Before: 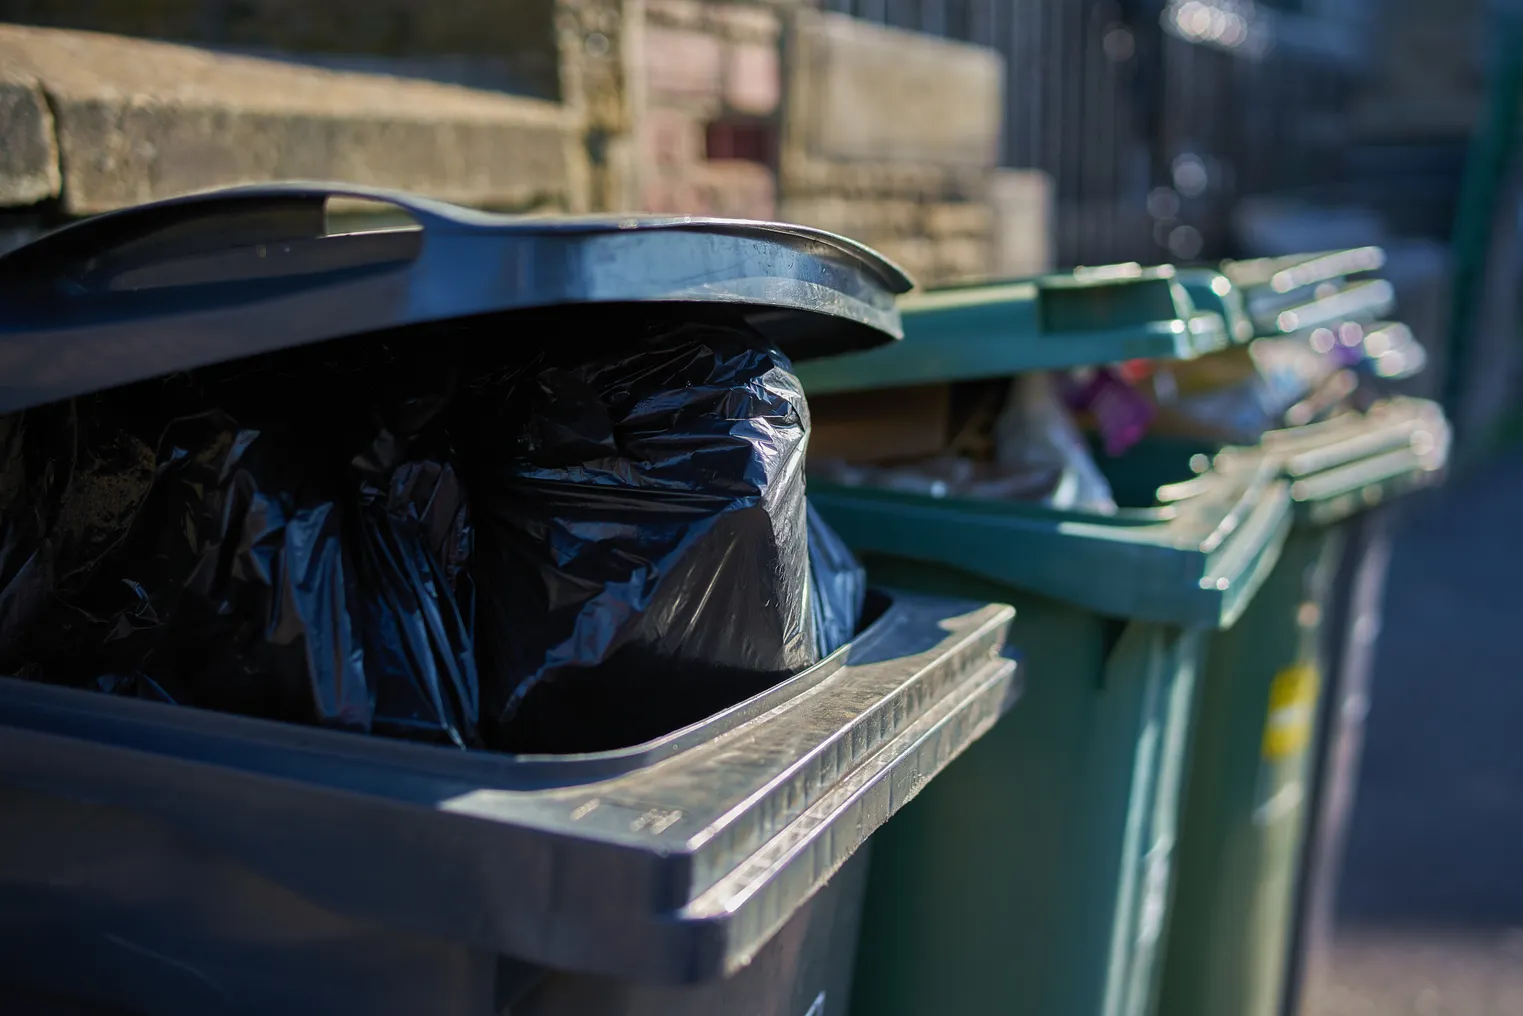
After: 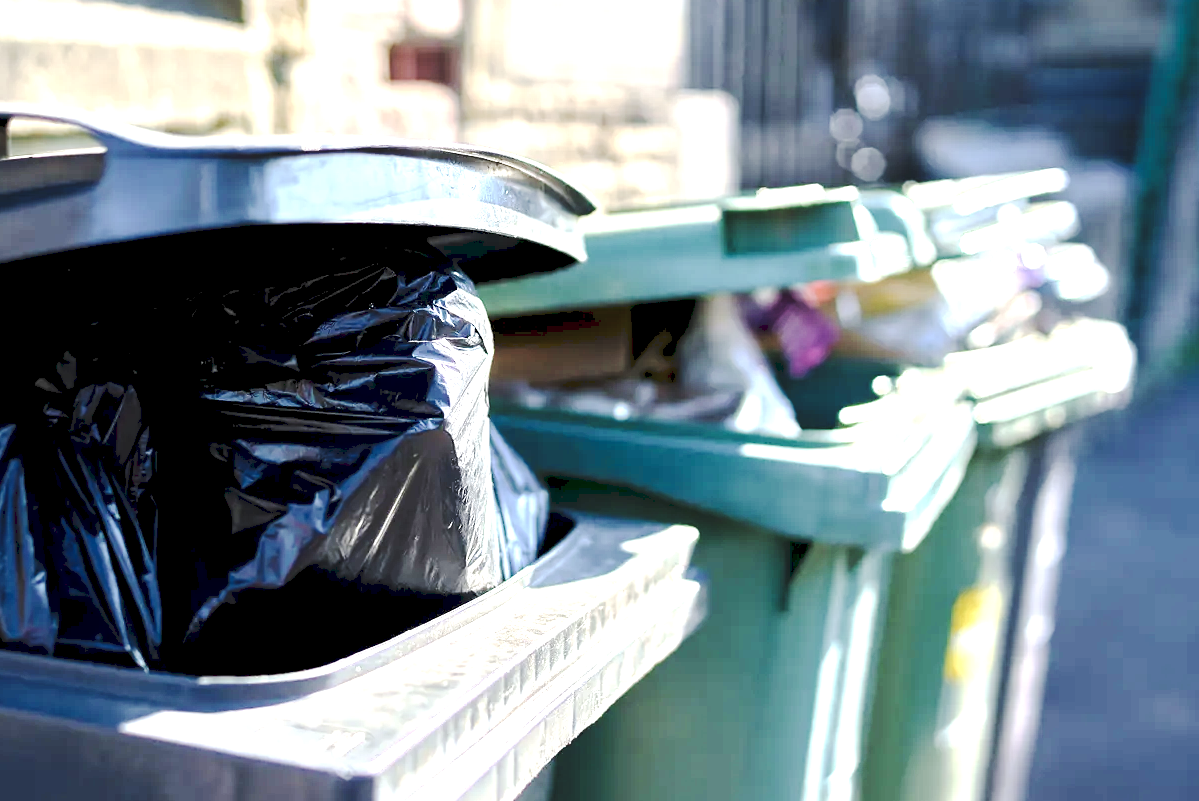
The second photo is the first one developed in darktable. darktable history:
tone curve: curves: ch0 [(0, 0) (0.003, 0.108) (0.011, 0.112) (0.025, 0.117) (0.044, 0.126) (0.069, 0.133) (0.1, 0.146) (0.136, 0.158) (0.177, 0.178) (0.224, 0.212) (0.277, 0.256) (0.335, 0.331) (0.399, 0.423) (0.468, 0.538) (0.543, 0.641) (0.623, 0.721) (0.709, 0.792) (0.801, 0.845) (0.898, 0.917) (1, 1)], preserve colors none
exposure: black level correction 0.006, exposure 2.07 EV, compensate highlight preservation false
crop and rotate: left 20.827%, top 7.723%, right 0.426%, bottom 13.432%
color correction: highlights b* -0.039, saturation 0.613
